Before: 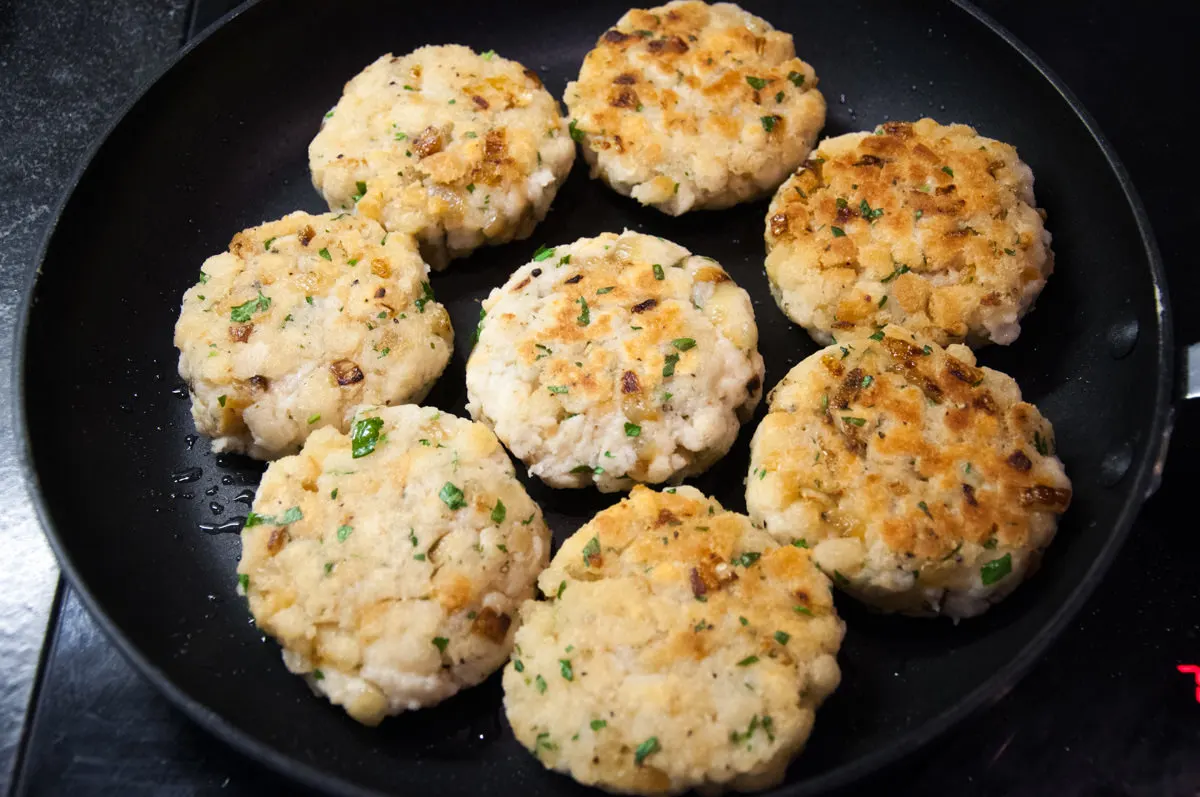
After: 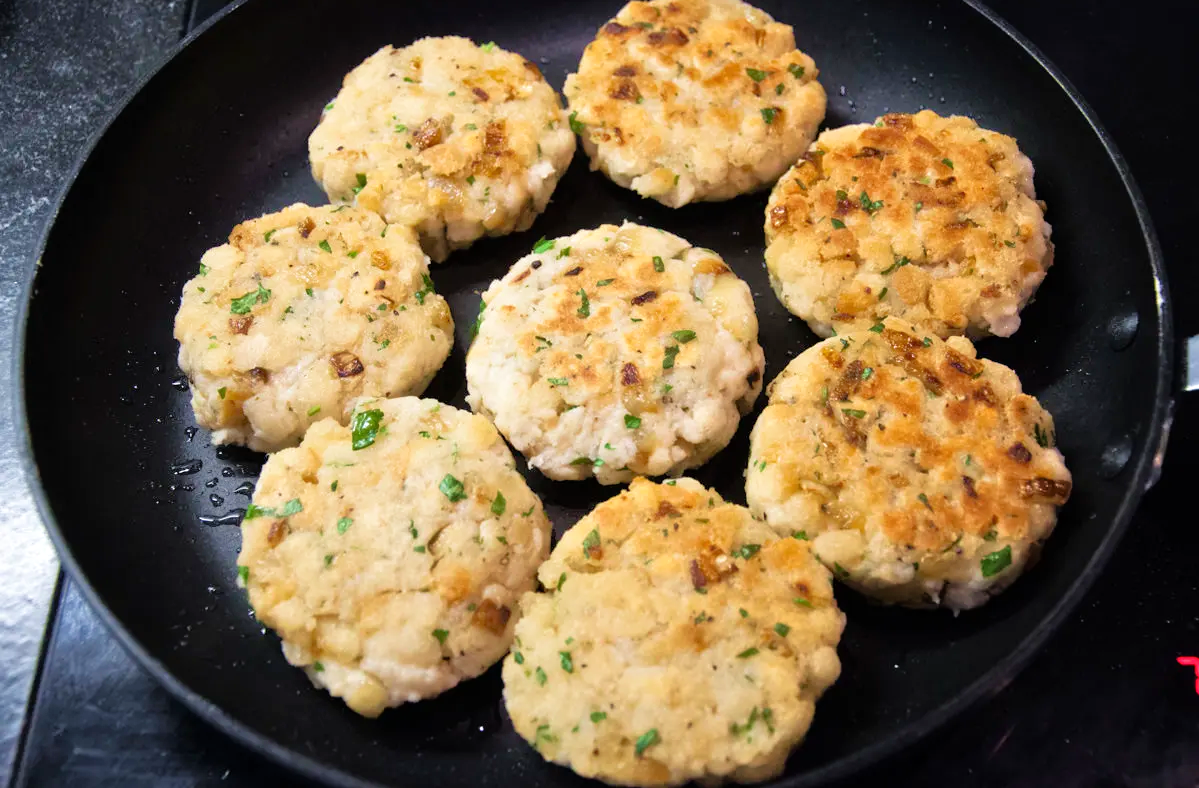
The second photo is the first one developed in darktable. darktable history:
velvia: on, module defaults
crop: top 1.049%, right 0.001%
tone equalizer: -7 EV 0.15 EV, -6 EV 0.6 EV, -5 EV 1.15 EV, -4 EV 1.33 EV, -3 EV 1.15 EV, -2 EV 0.6 EV, -1 EV 0.15 EV, mask exposure compensation -0.5 EV
